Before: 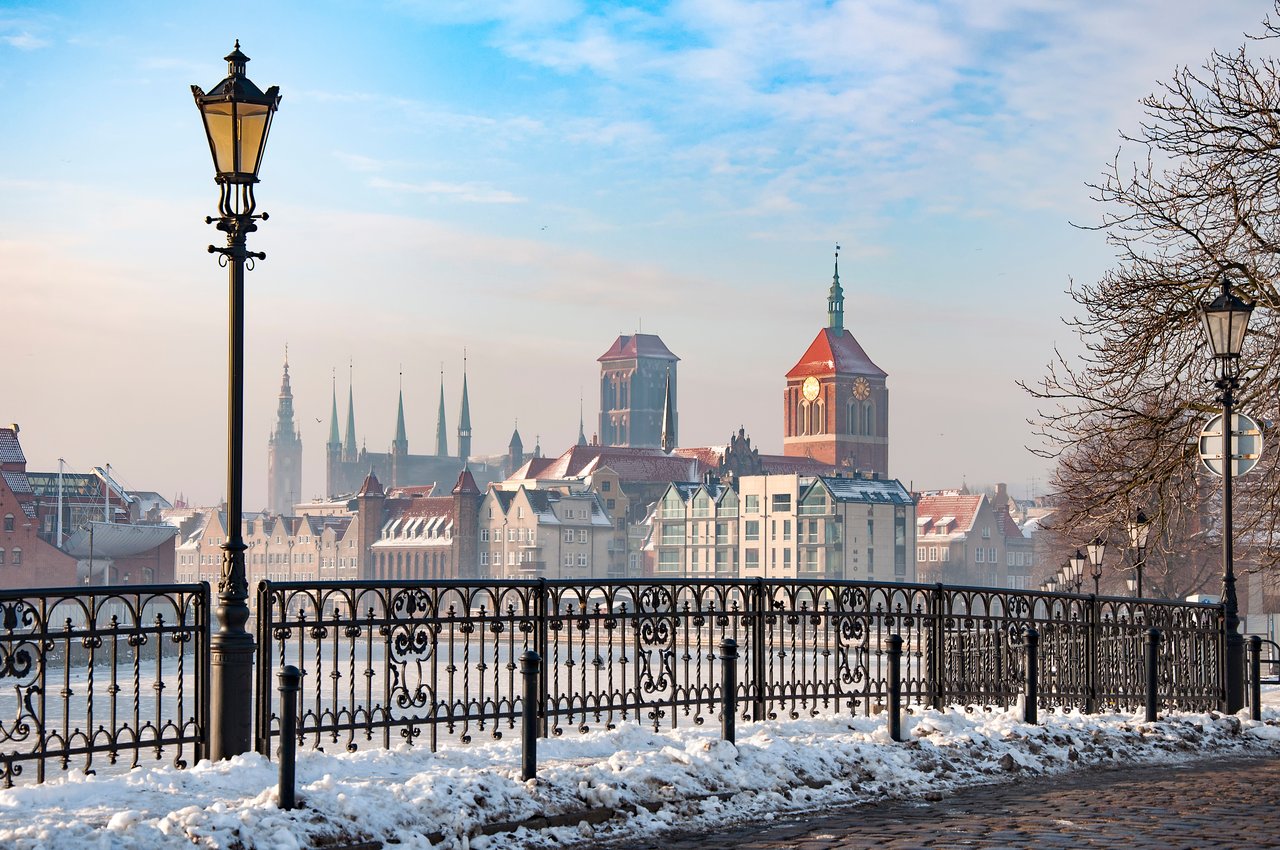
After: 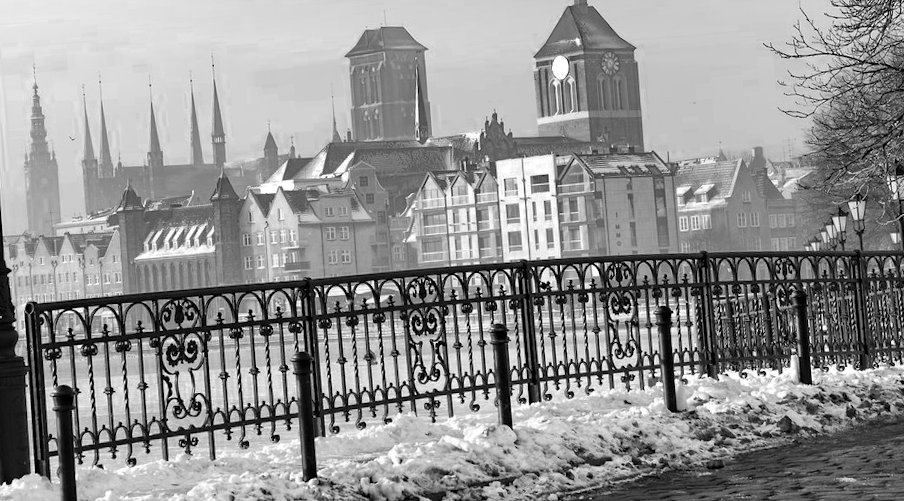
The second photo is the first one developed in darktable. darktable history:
rotate and perspective: rotation -4.57°, crop left 0.054, crop right 0.944, crop top 0.087, crop bottom 0.914
white balance: emerald 1
monochrome: a 16.01, b -2.65, highlights 0.52
color zones: curves: ch0 [(0.004, 0.306) (0.107, 0.448) (0.252, 0.656) (0.41, 0.398) (0.595, 0.515) (0.768, 0.628)]; ch1 [(0.07, 0.323) (0.151, 0.452) (0.252, 0.608) (0.346, 0.221) (0.463, 0.189) (0.61, 0.368) (0.735, 0.395) (0.921, 0.412)]; ch2 [(0, 0.476) (0.132, 0.512) (0.243, 0.512) (0.397, 0.48) (0.522, 0.376) (0.634, 0.536) (0.761, 0.46)]
crop and rotate: left 17.299%, top 35.115%, right 7.015%, bottom 1.024%
